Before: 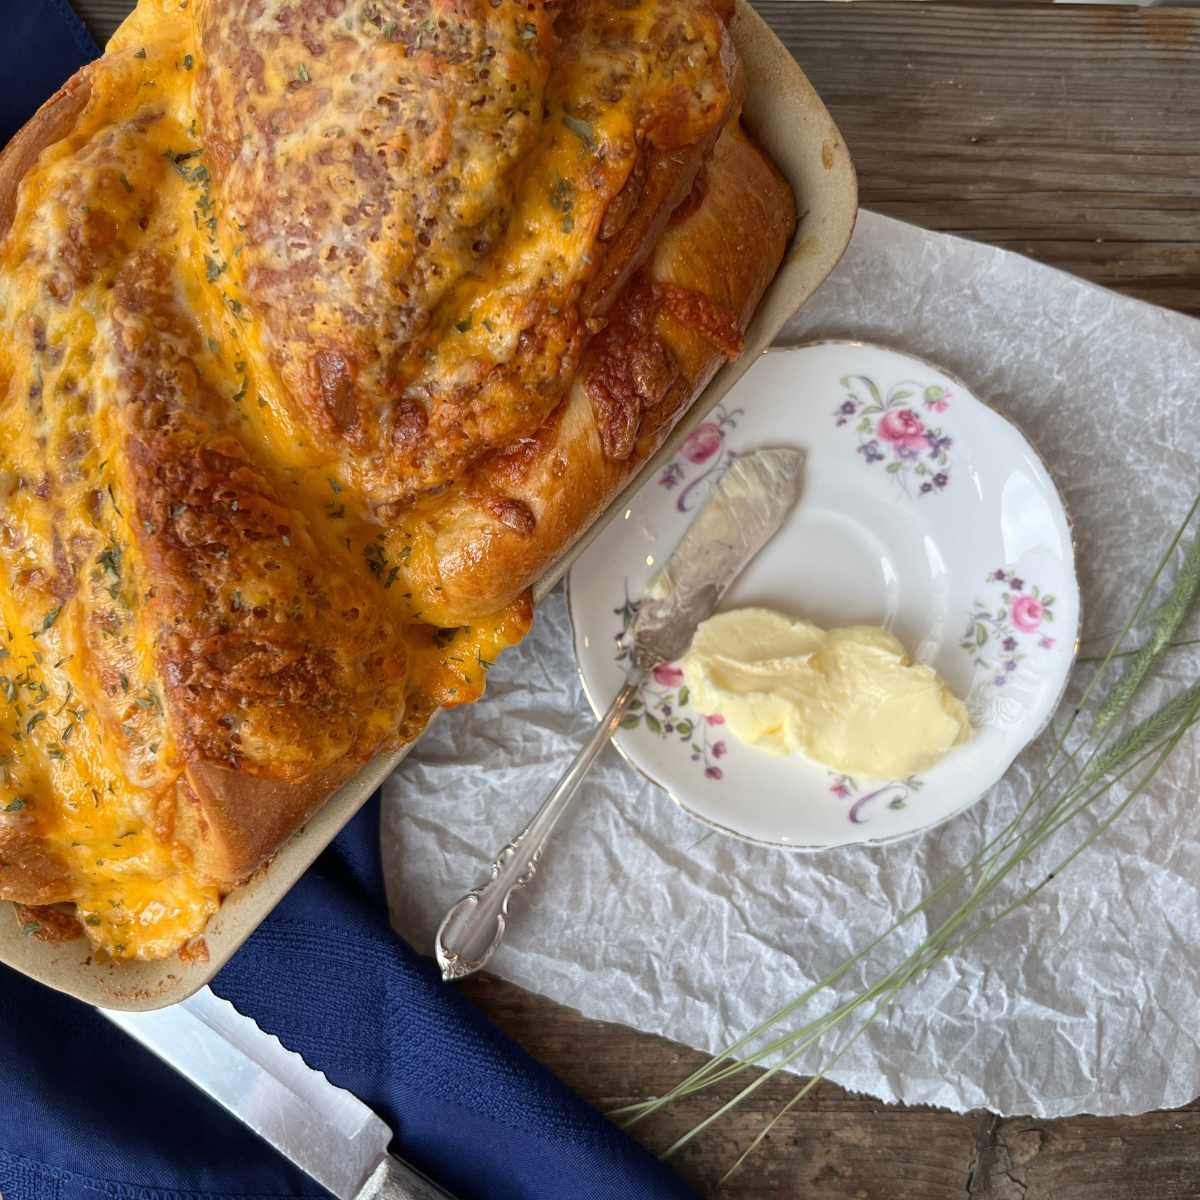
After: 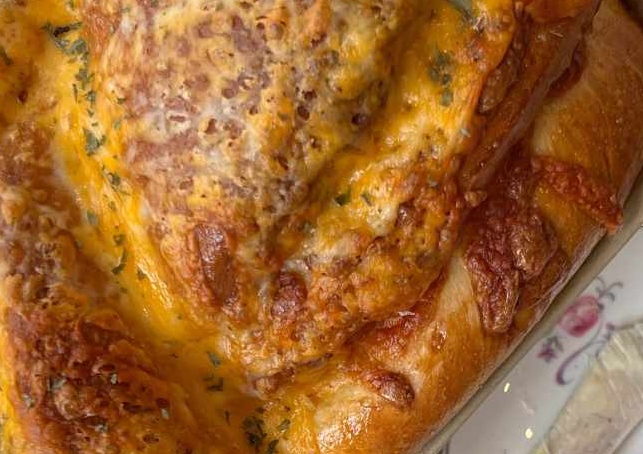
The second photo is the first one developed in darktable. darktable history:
crop: left 10.121%, top 10.631%, right 36.218%, bottom 51.526%
tone equalizer: on, module defaults
